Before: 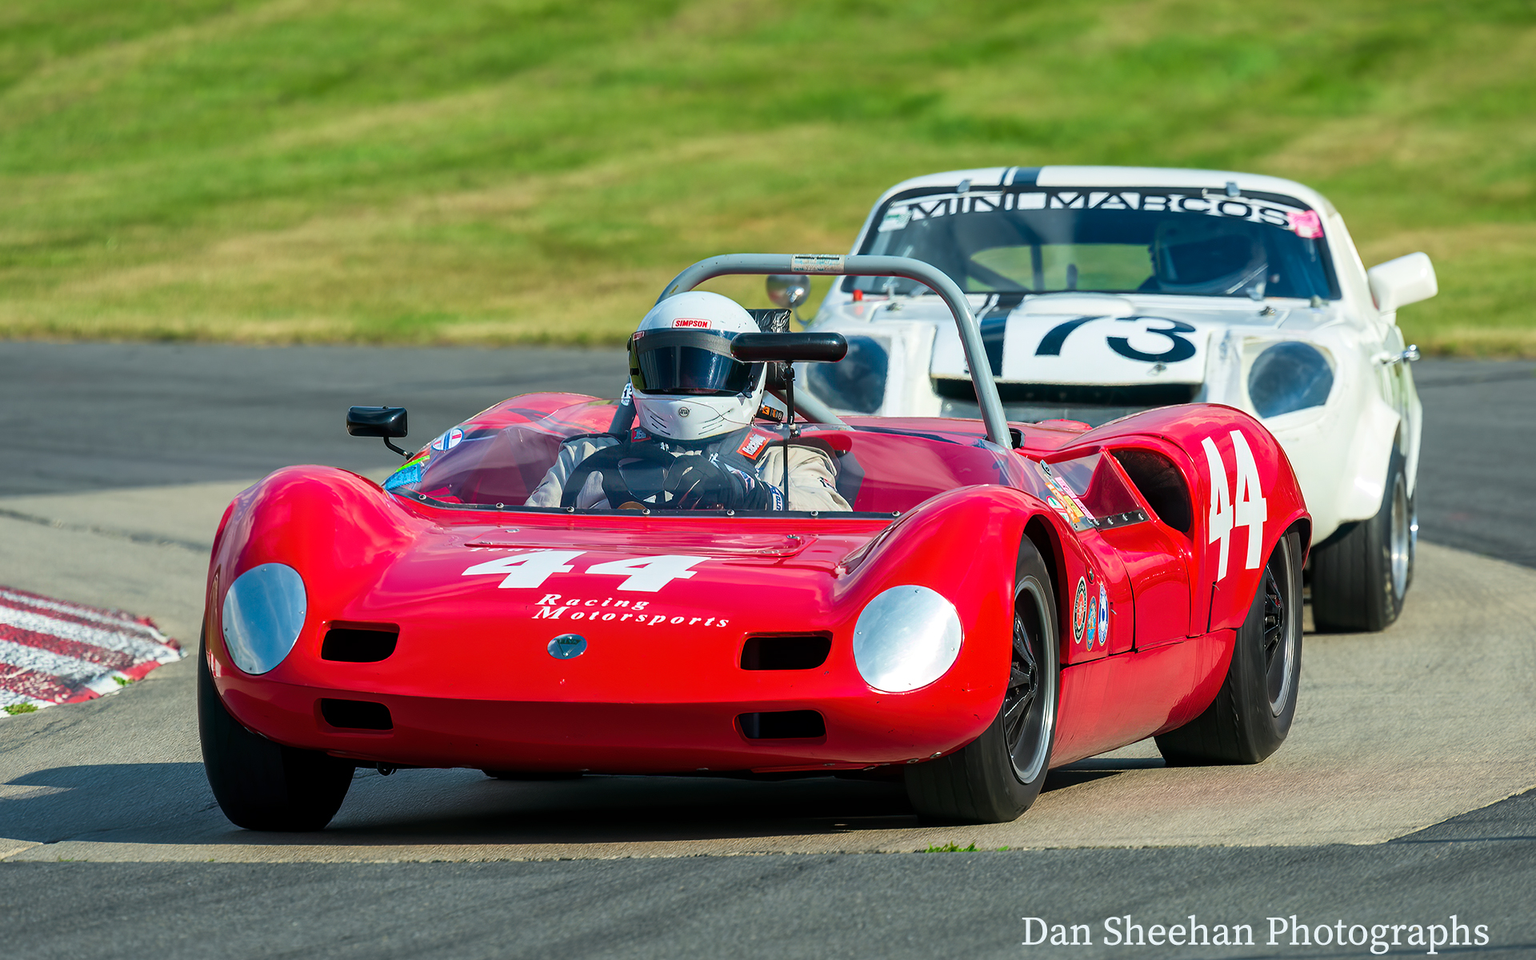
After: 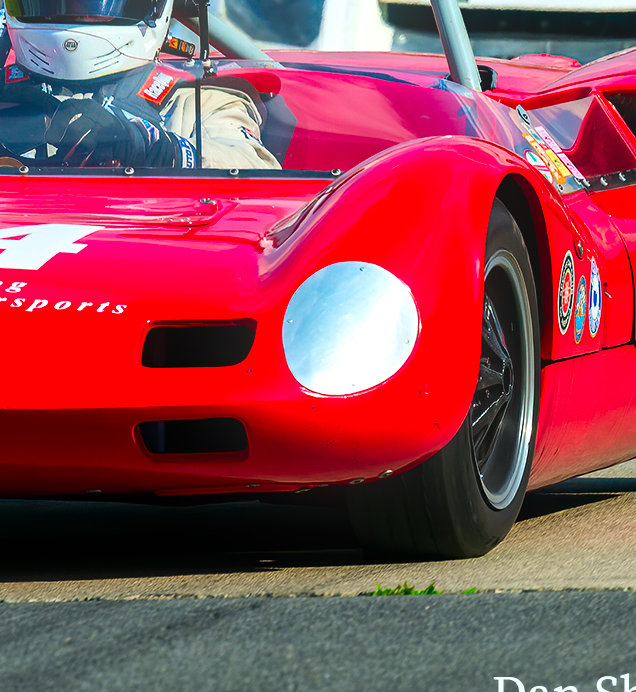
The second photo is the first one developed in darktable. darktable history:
crop: left 40.878%, top 39.176%, right 25.993%, bottom 3.081%
bloom: size 16%, threshold 98%, strength 20%
exposure: exposure -0.177 EV, compensate highlight preservation false
contrast brightness saturation: brightness -0.02, saturation 0.35
tone equalizer: -8 EV -0.417 EV, -7 EV -0.389 EV, -6 EV -0.333 EV, -5 EV -0.222 EV, -3 EV 0.222 EV, -2 EV 0.333 EV, -1 EV 0.389 EV, +0 EV 0.417 EV, edges refinement/feathering 500, mask exposure compensation -1.57 EV, preserve details no
